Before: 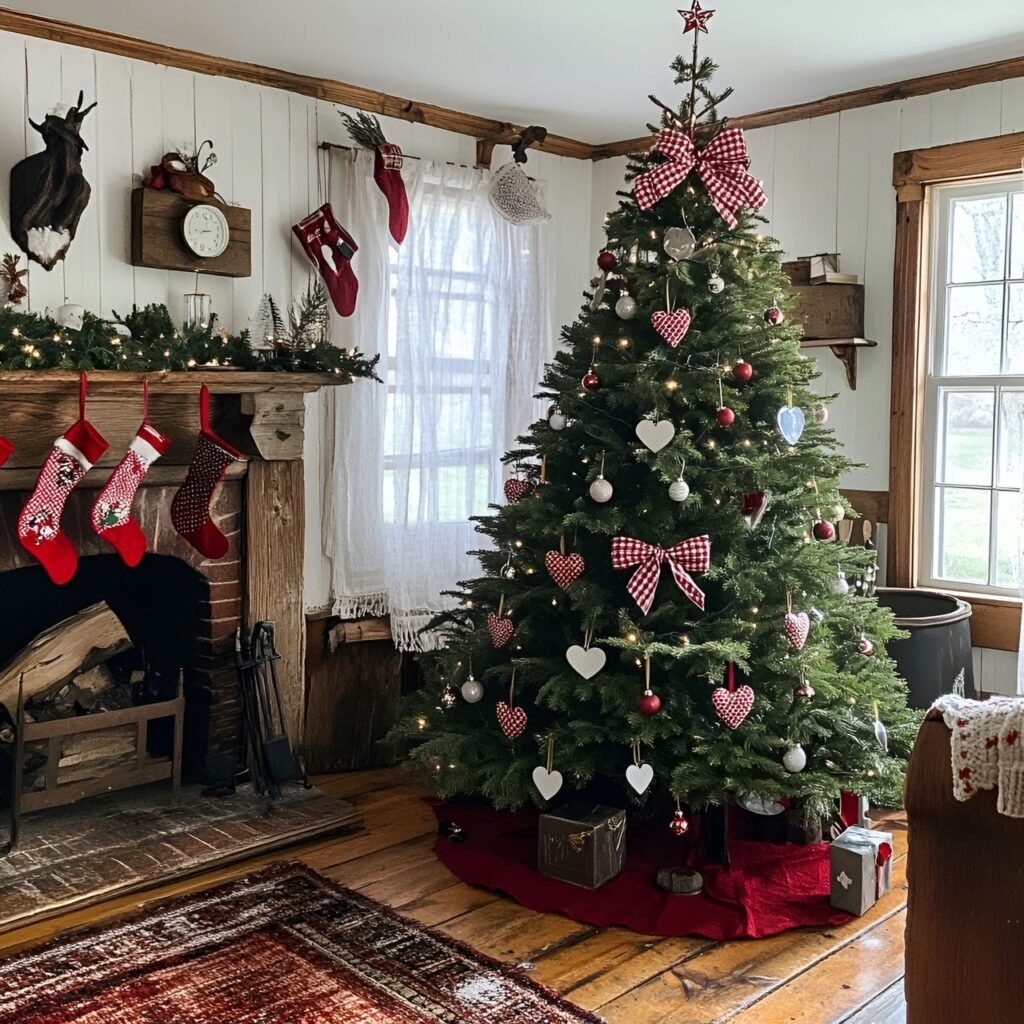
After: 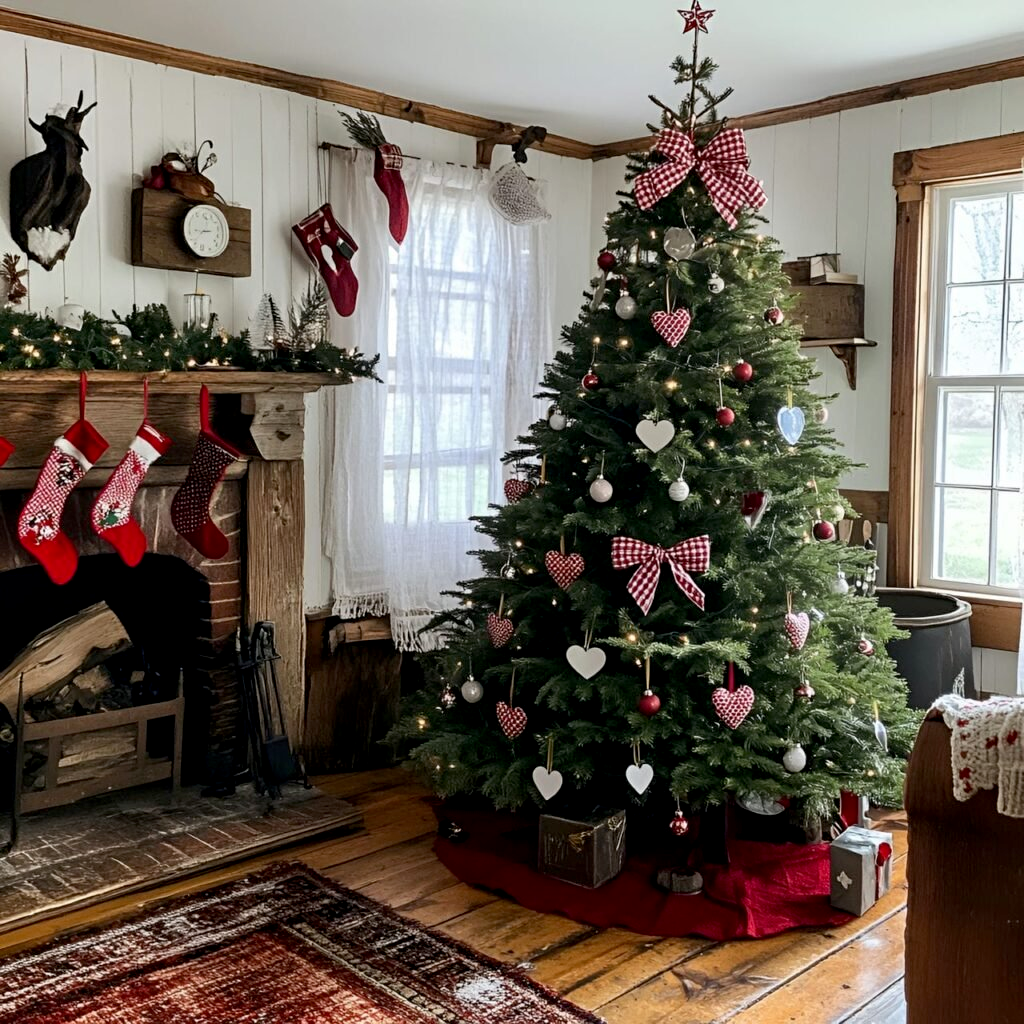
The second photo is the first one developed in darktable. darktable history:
exposure: black level correction 0.005, exposure 0.003 EV, compensate exposure bias true, compensate highlight preservation false
